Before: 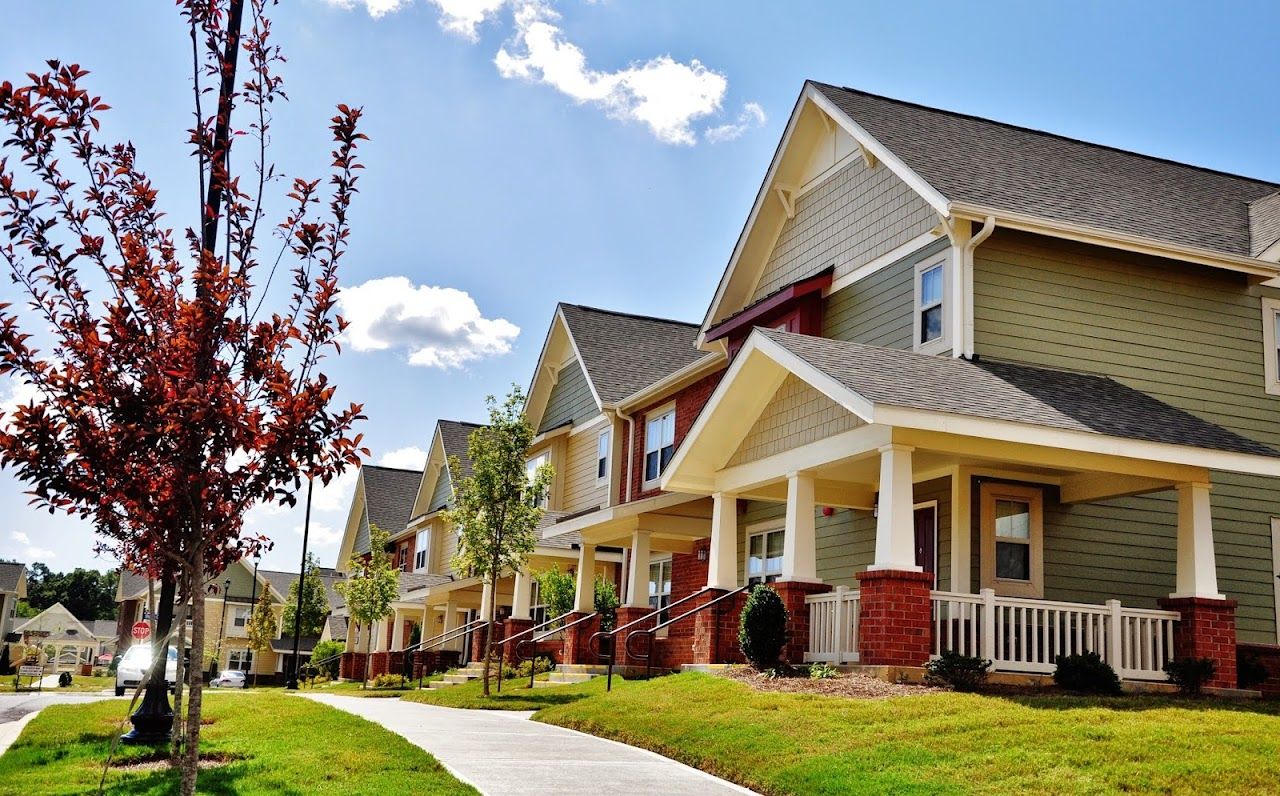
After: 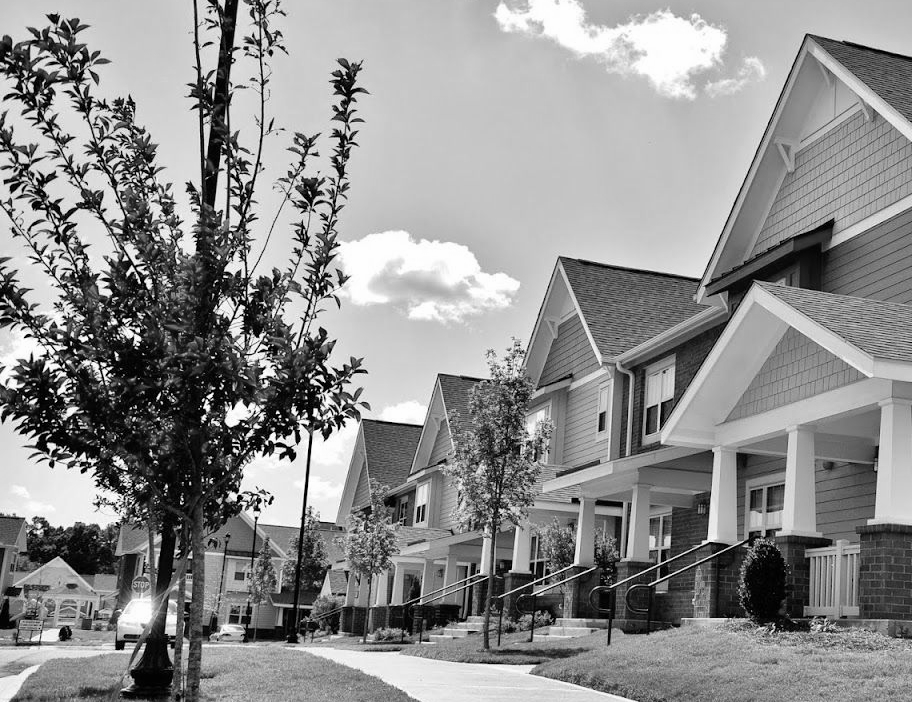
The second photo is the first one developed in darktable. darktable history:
crop: top 5.803%, right 27.864%, bottom 5.804%
color correction: highlights a* 1.83, highlights b* 34.02, shadows a* -36.68, shadows b* -5.48
monochrome: on, module defaults
